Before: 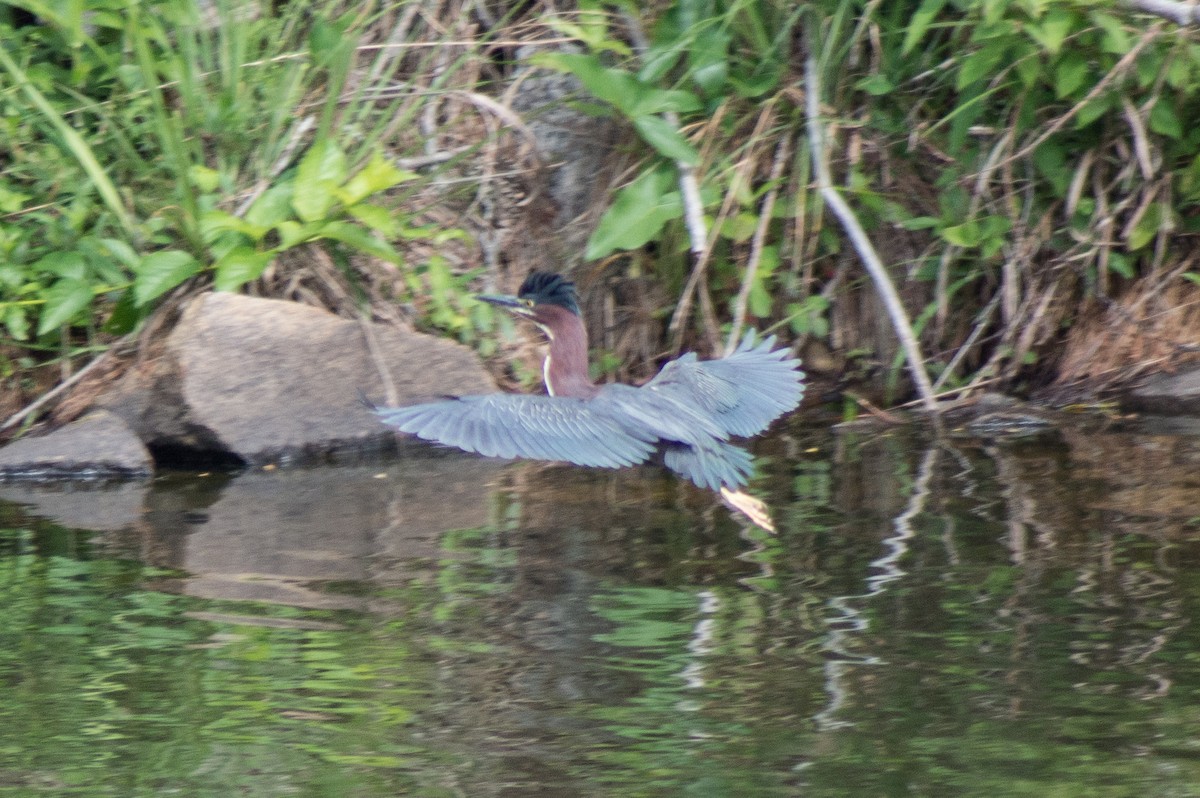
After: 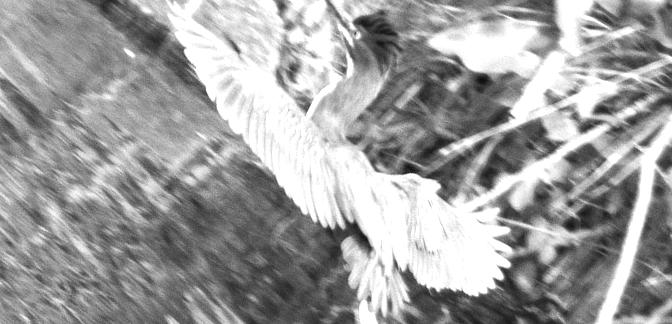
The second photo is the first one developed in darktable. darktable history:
crop and rotate: angle -44.49°, top 16.369%, right 0.947%, bottom 11.756%
color zones: curves: ch1 [(0, -0.394) (0.143, -0.394) (0.286, -0.394) (0.429, -0.392) (0.571, -0.391) (0.714, -0.391) (0.857, -0.391) (1, -0.394)]
exposure: black level correction 0, exposure 0.695 EV, compensate exposure bias true, compensate highlight preservation false
color balance rgb: perceptual saturation grading › global saturation 31.081%, perceptual brilliance grading › global brilliance 20.005%, perceptual brilliance grading › shadows -40.051%, global vibrance 9.162%
